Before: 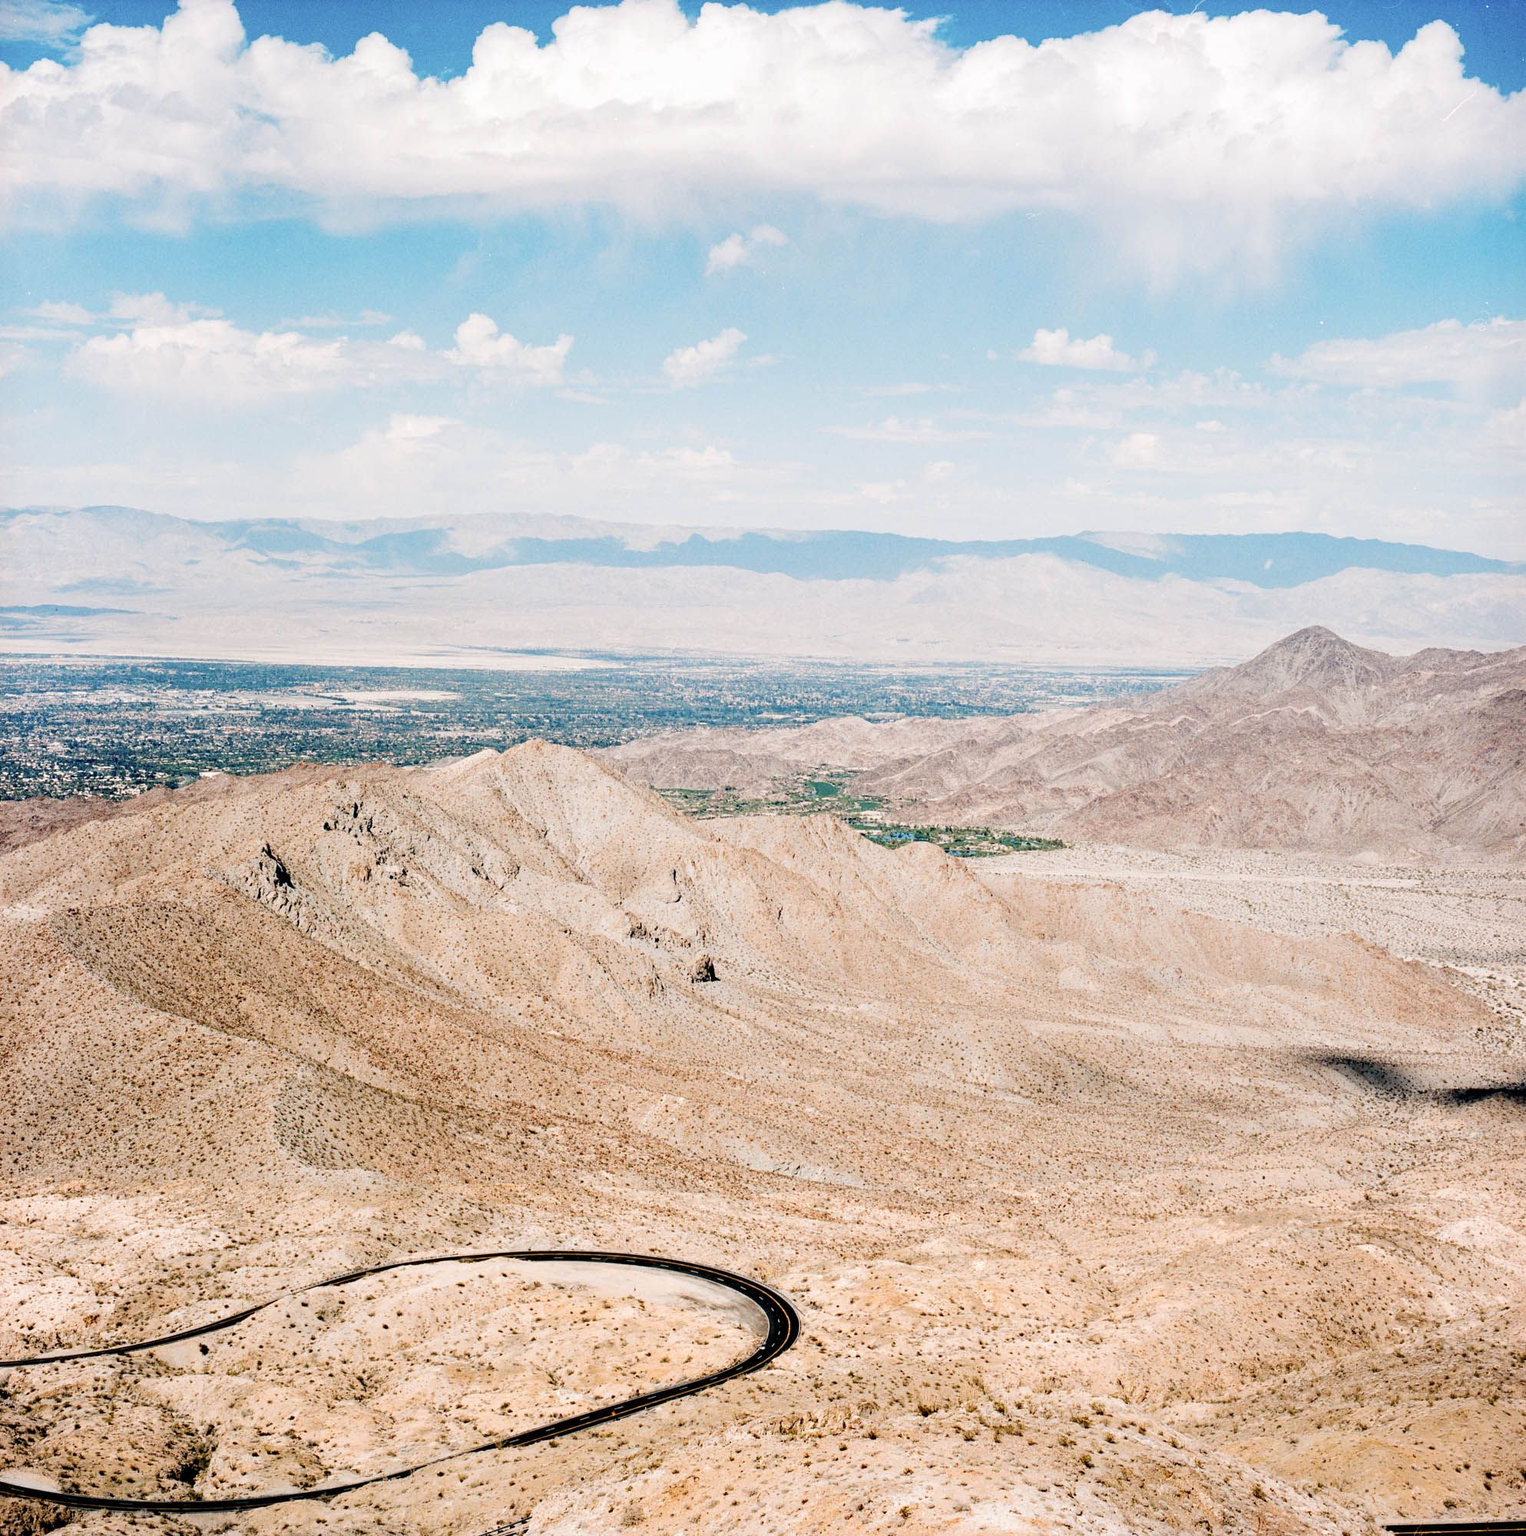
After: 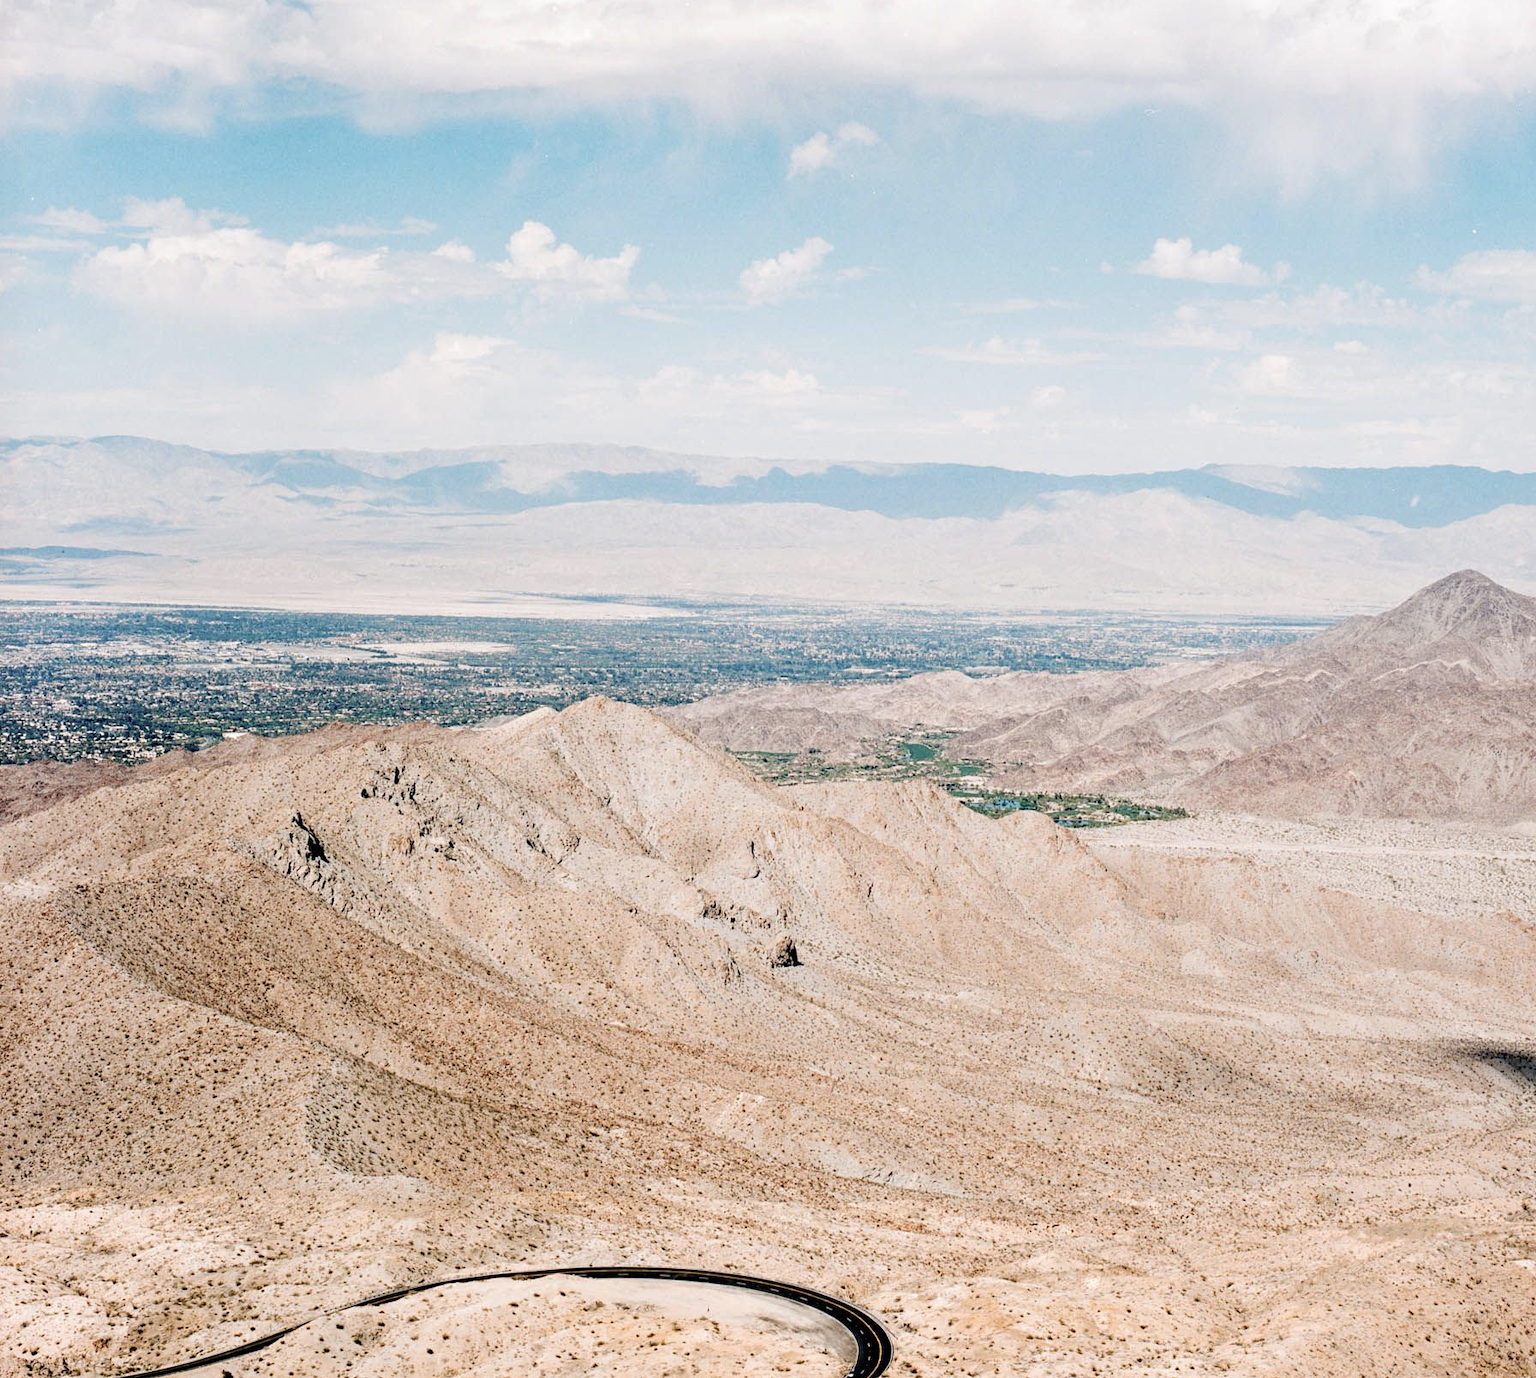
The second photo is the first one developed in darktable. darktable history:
crop: top 7.502%, right 9.762%, bottom 12.031%
color correction: highlights b* 0.065, saturation 0.86
